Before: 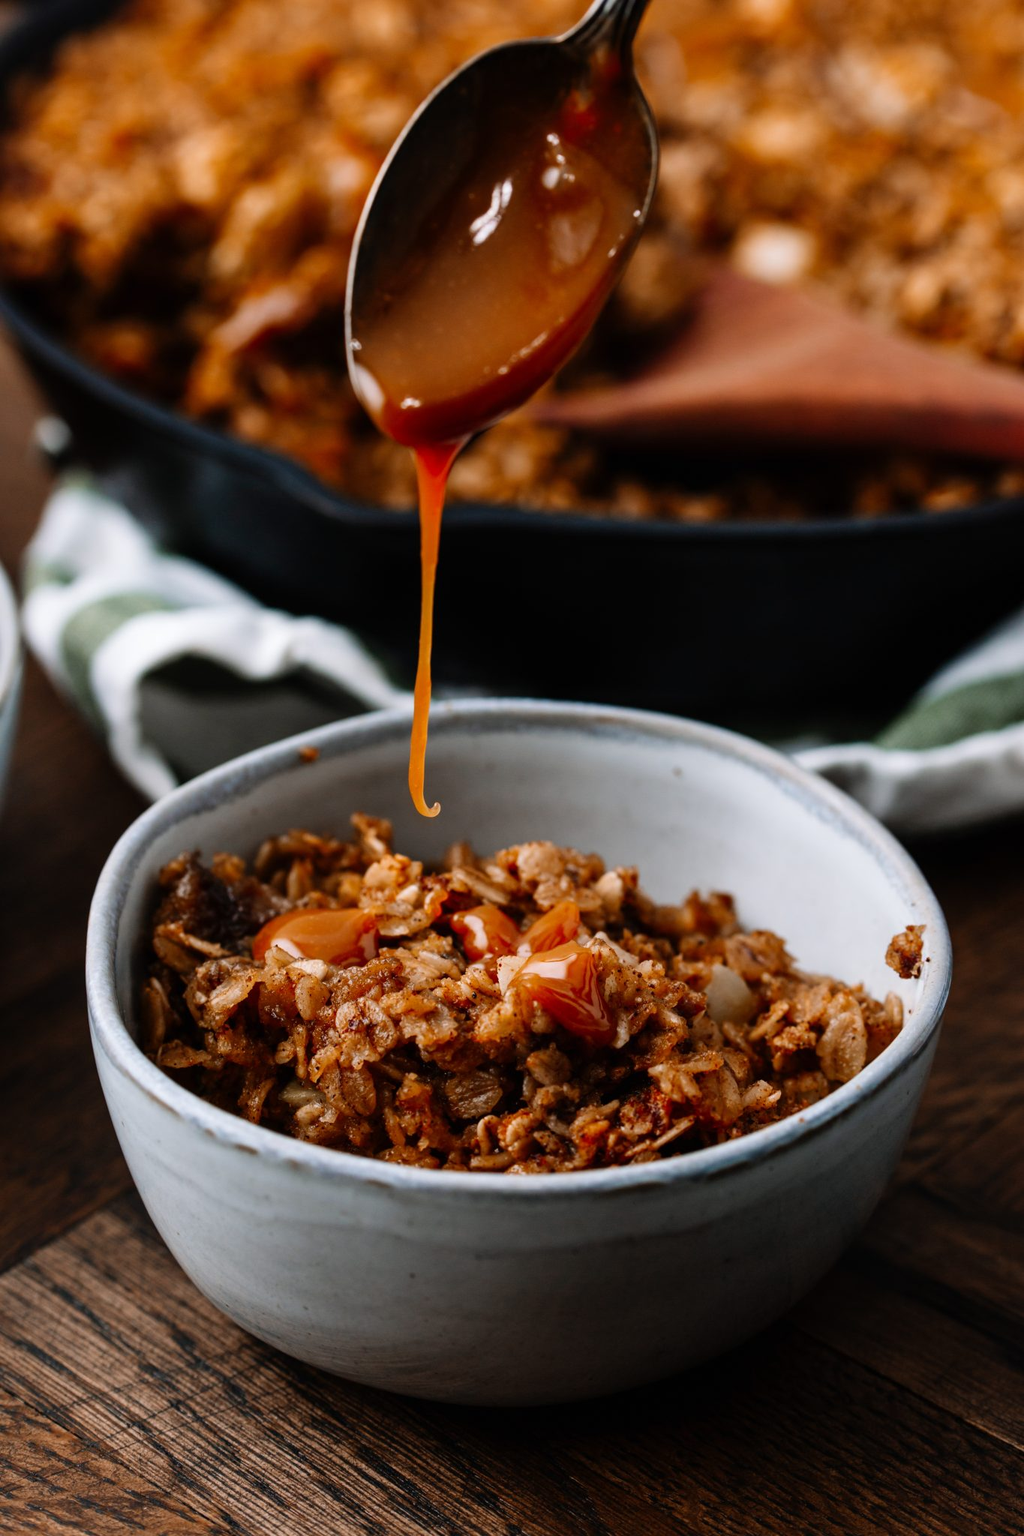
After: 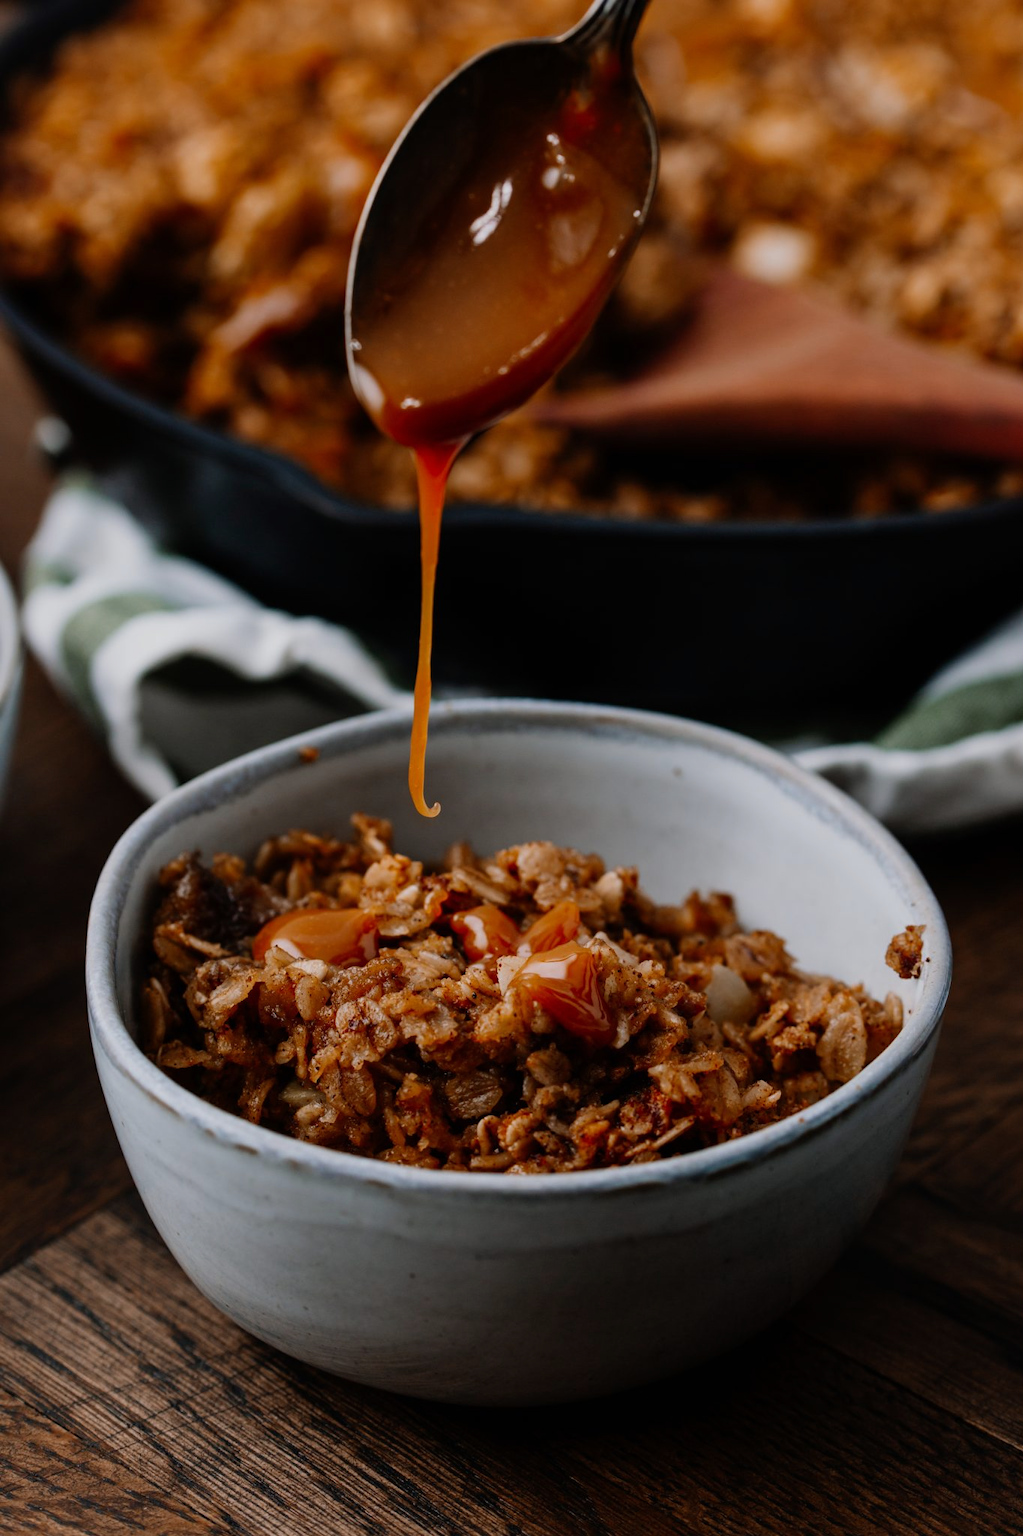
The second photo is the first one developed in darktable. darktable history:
exposure: exposure -0.489 EV, compensate highlight preservation false
